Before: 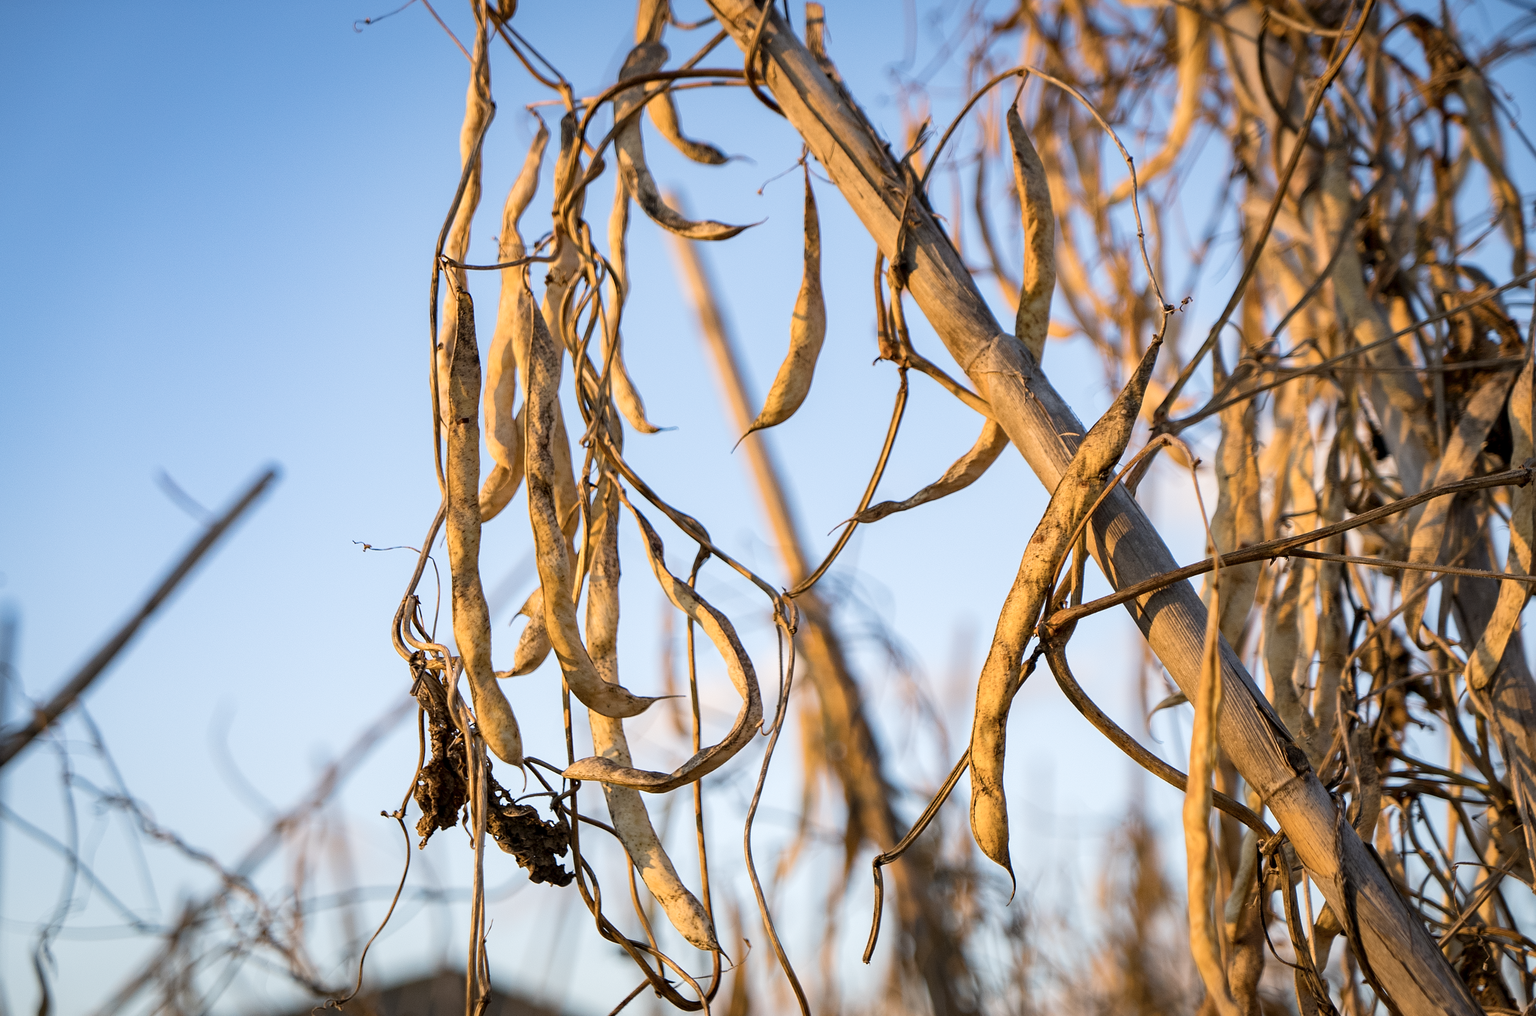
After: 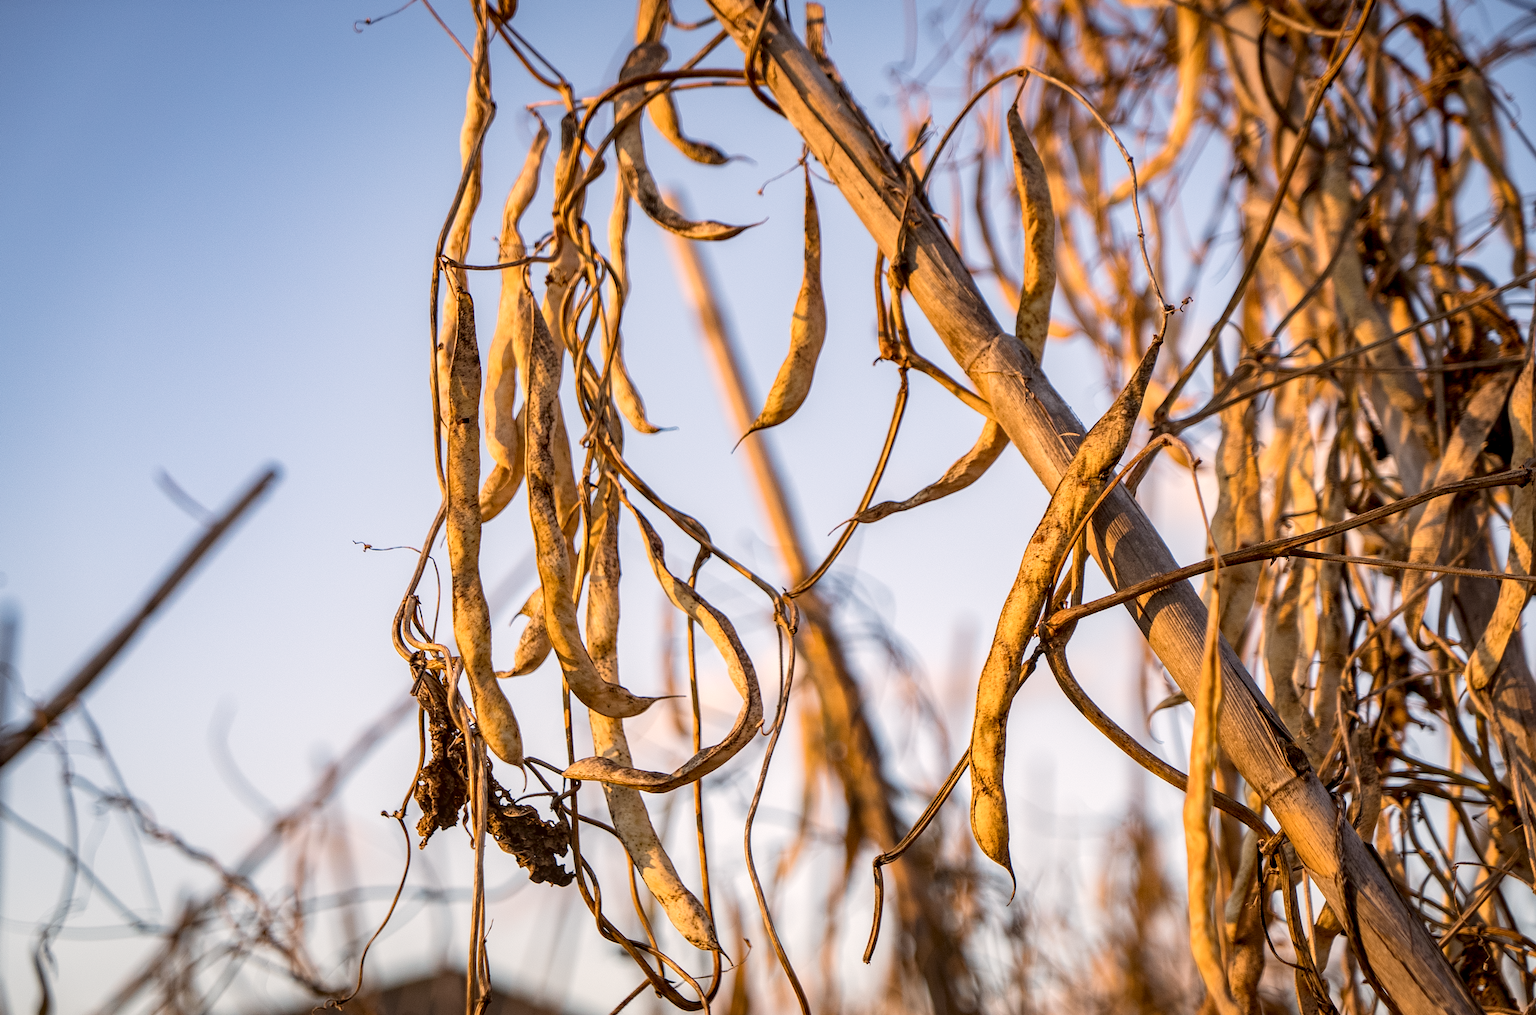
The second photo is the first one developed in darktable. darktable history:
local contrast: detail 130%
color correction: highlights a* 6.27, highlights b* 8.19, shadows a* 5.94, shadows b* 7.23, saturation 0.9
